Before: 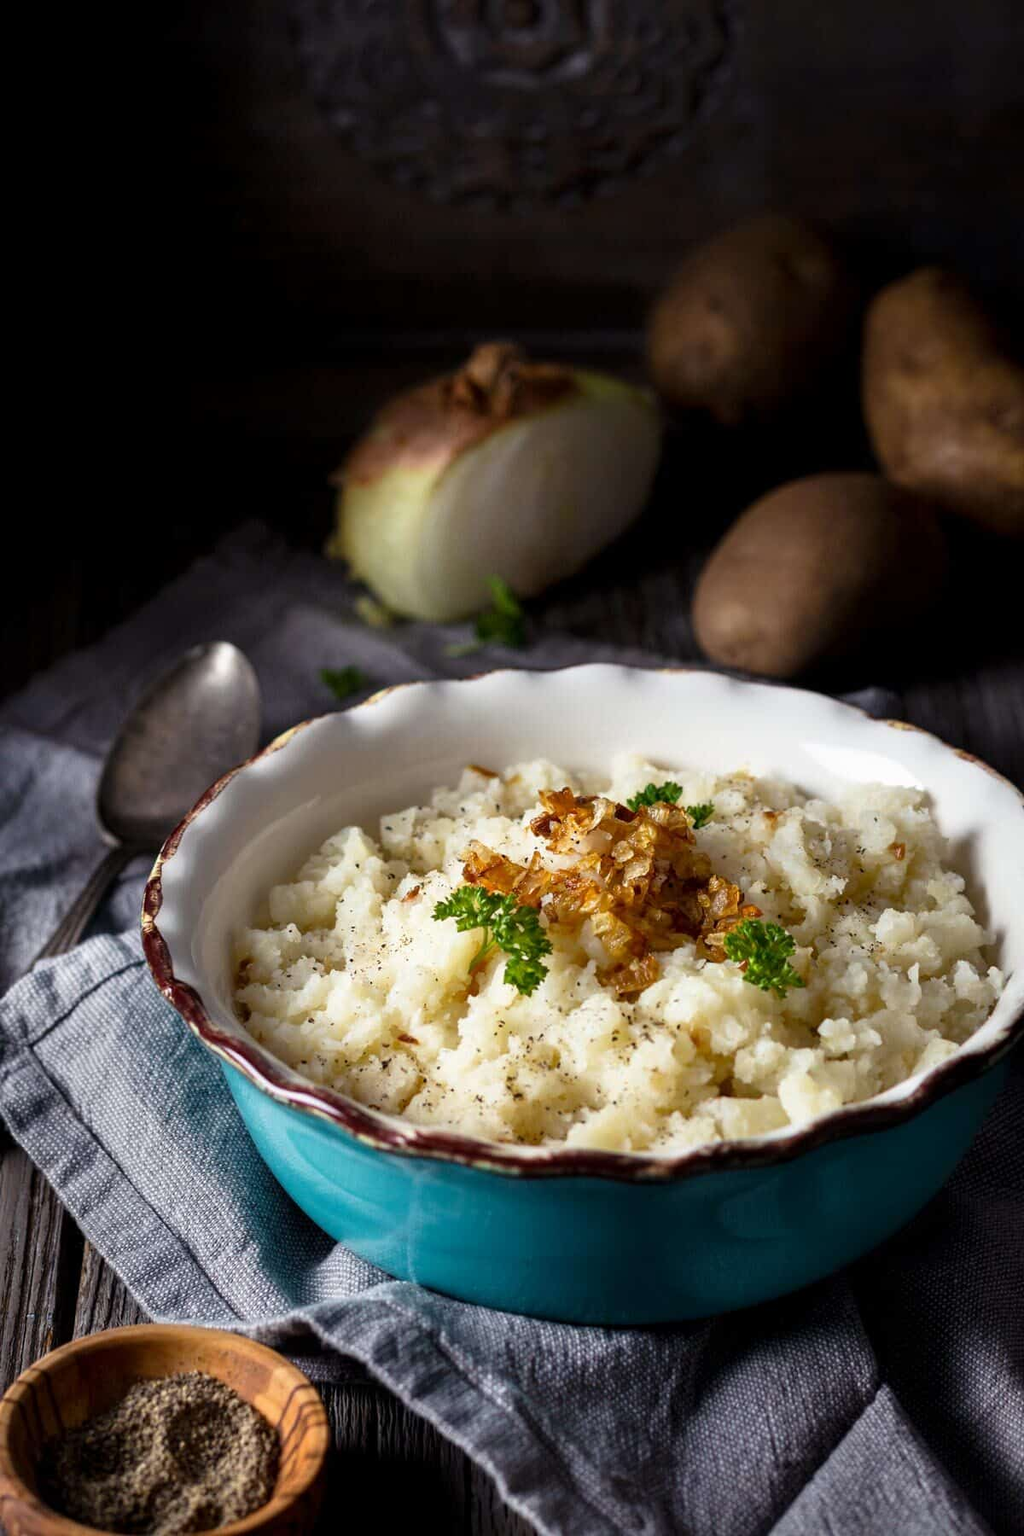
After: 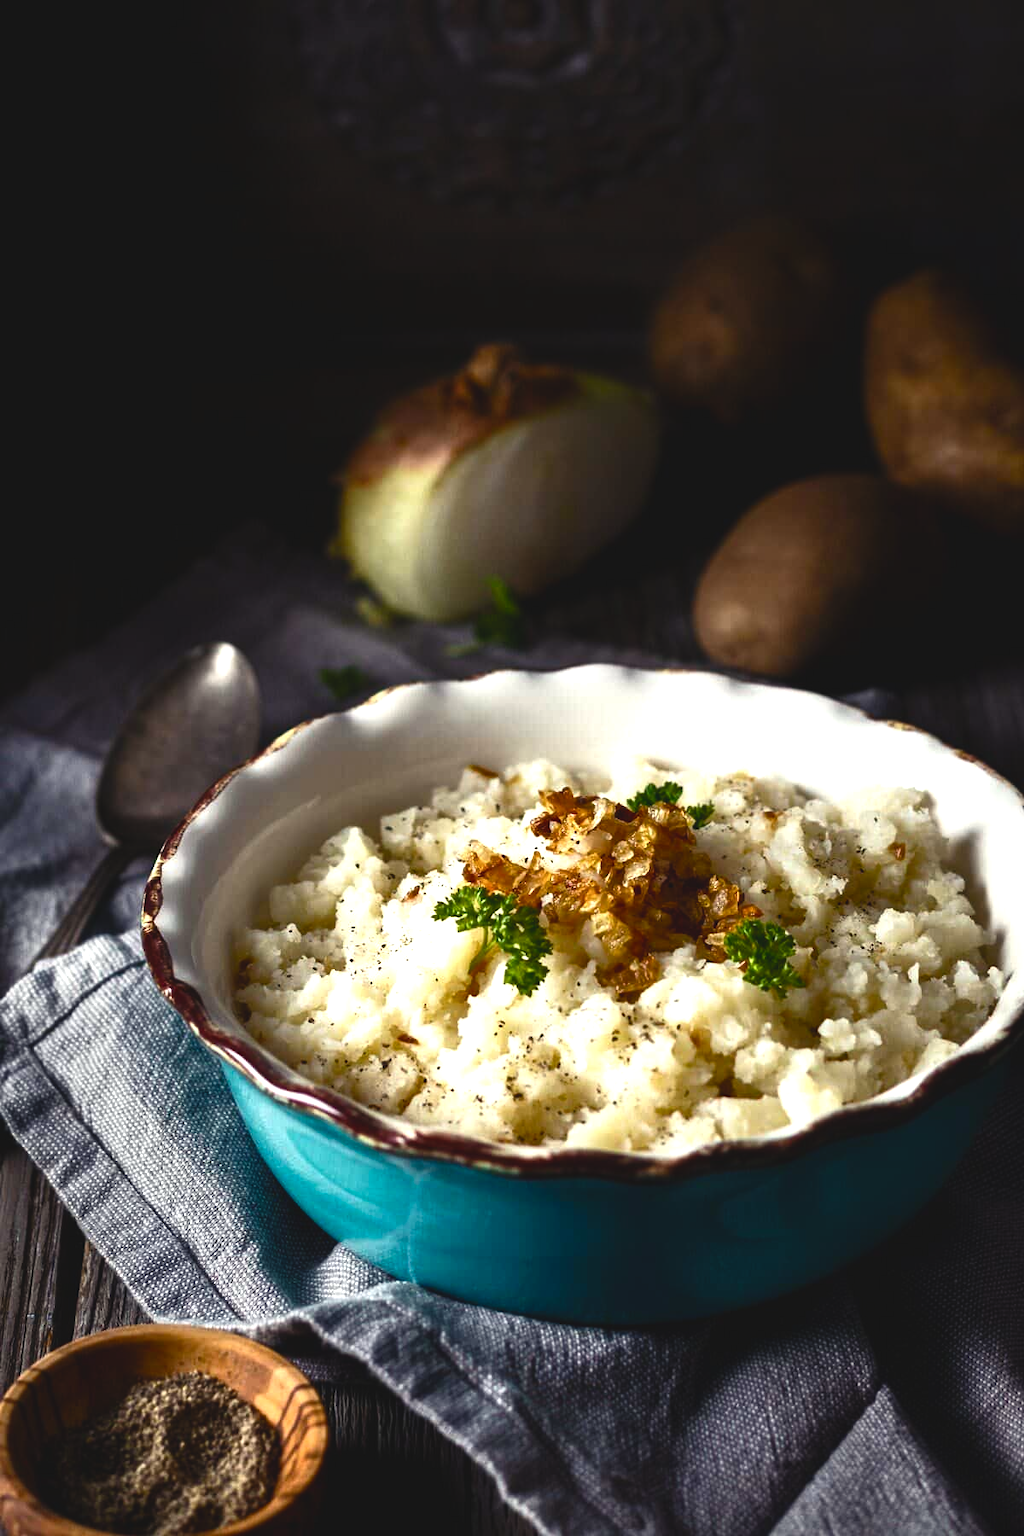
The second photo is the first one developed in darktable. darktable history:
color balance rgb: power › luminance -8.977%, highlights gain › luminance 5.908%, highlights gain › chroma 2.557%, highlights gain › hue 91.27°, global offset › luminance 1.982%, linear chroma grading › global chroma 25.146%, perceptual saturation grading › global saturation 20%, perceptual saturation grading › highlights -49.373%, perceptual saturation grading › shadows 24.395%, perceptual brilliance grading › highlights 14.576%, perceptual brilliance grading › mid-tones -5.901%, perceptual brilliance grading › shadows -26.392%
